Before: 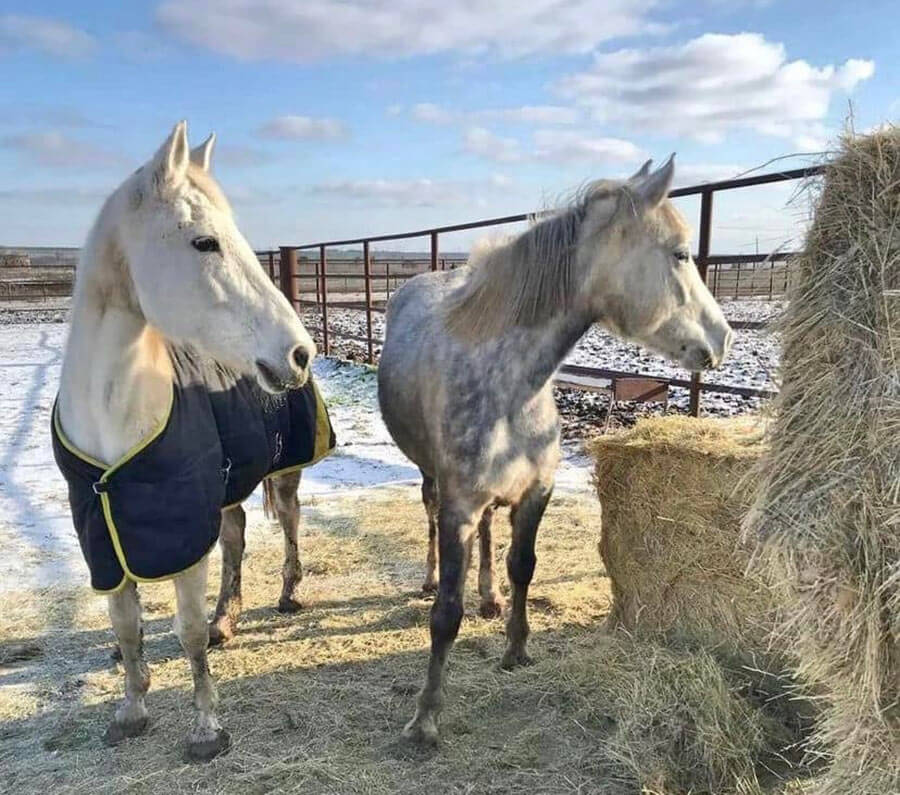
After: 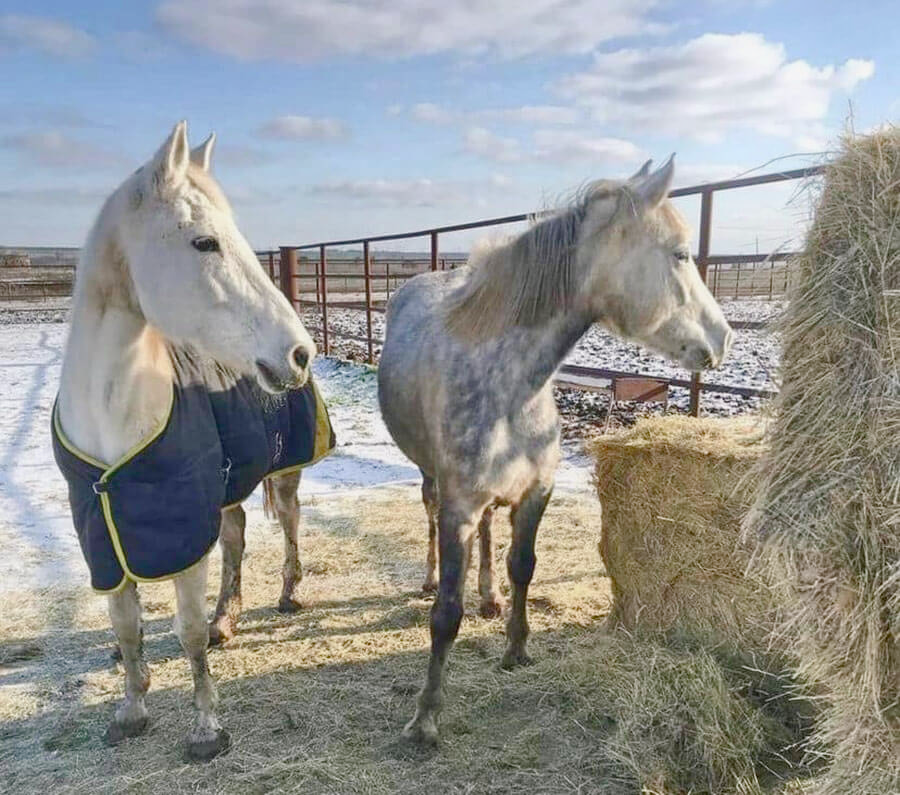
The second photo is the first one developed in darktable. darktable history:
color balance rgb: shadows lift › chroma 1%, shadows lift › hue 113°, highlights gain › chroma 0.2%, highlights gain › hue 333°, perceptual saturation grading › global saturation 20%, perceptual saturation grading › highlights -50%, perceptual saturation grading › shadows 25%, contrast -10%
local contrast: highlights 100%, shadows 100%, detail 120%, midtone range 0.2
bloom: size 16%, threshold 98%, strength 20%
